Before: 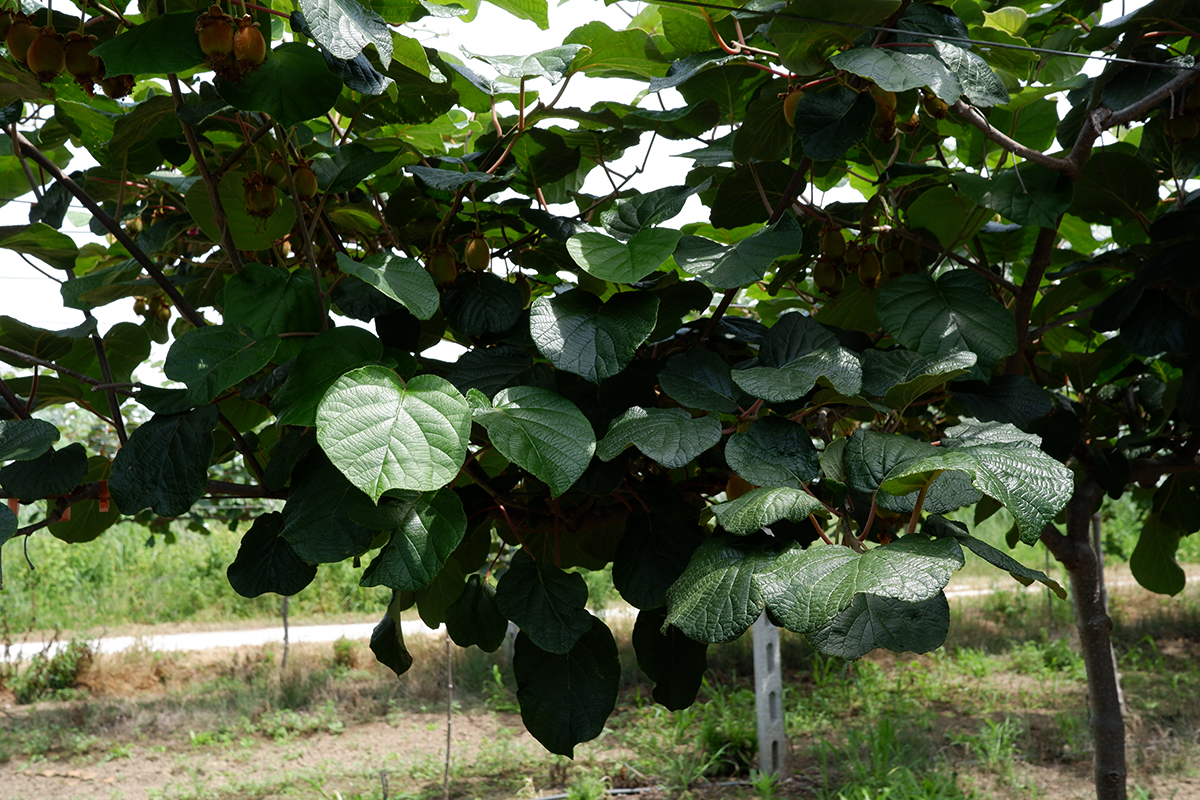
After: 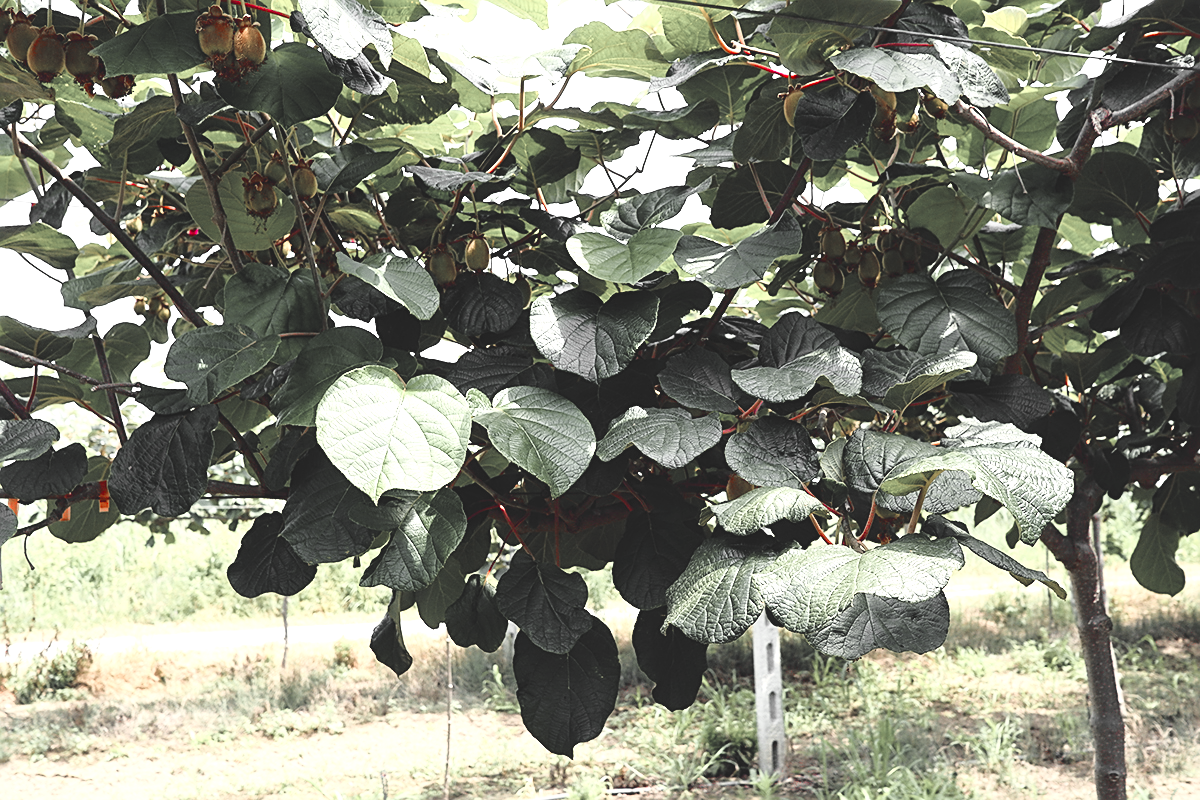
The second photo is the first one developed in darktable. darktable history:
exposure: black level correction 0, exposure 1.1 EV, compensate exposure bias true, compensate highlight preservation false
color balance rgb: shadows lift › chroma 3%, shadows lift › hue 280.8°, power › hue 330°, highlights gain › chroma 3%, highlights gain › hue 75.6°, global offset › luminance 2%, perceptual saturation grading › global saturation 20%, perceptual saturation grading › highlights -25%, perceptual saturation grading › shadows 50%, global vibrance 20.33%
sharpen: on, module defaults
local contrast: mode bilateral grid, contrast 20, coarseness 50, detail 120%, midtone range 0.2
base curve: curves: ch0 [(0, 0) (0.028, 0.03) (0.121, 0.232) (0.46, 0.748) (0.859, 0.968) (1, 1)]
color zones: curves: ch1 [(0, 0.831) (0.08, 0.771) (0.157, 0.268) (0.241, 0.207) (0.562, -0.005) (0.714, -0.013) (0.876, 0.01) (1, 0.831)]
